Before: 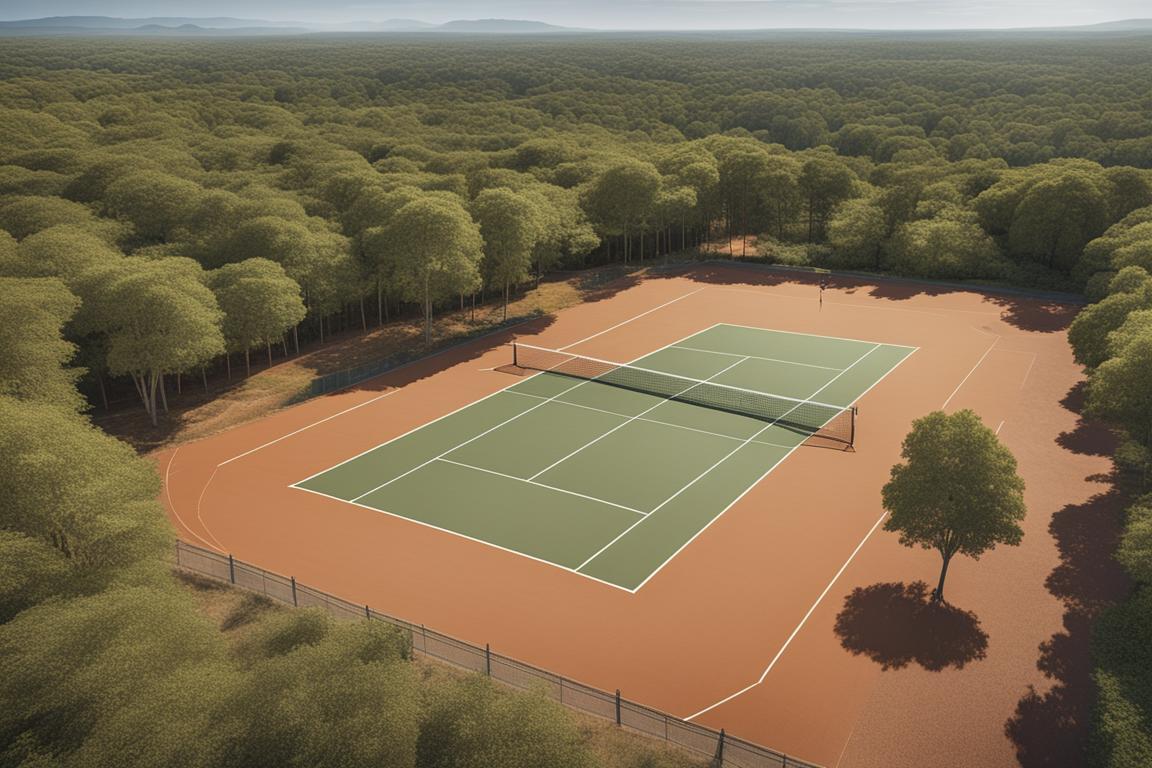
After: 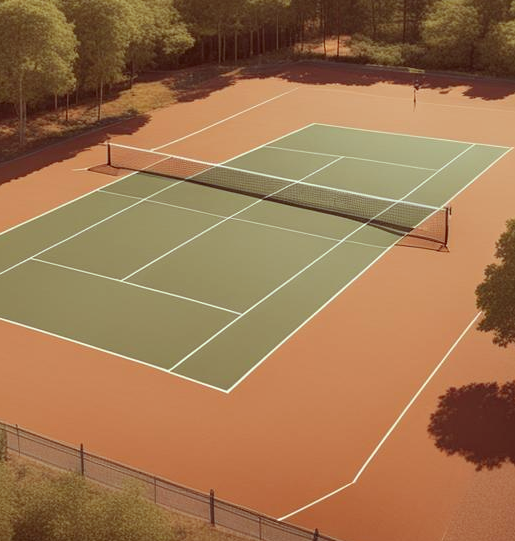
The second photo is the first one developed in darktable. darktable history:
crop: left 35.27%, top 26.124%, right 19.977%, bottom 3.377%
color correction: highlights a* -7.05, highlights b* -0.208, shadows a* 20.53, shadows b* 11.01
